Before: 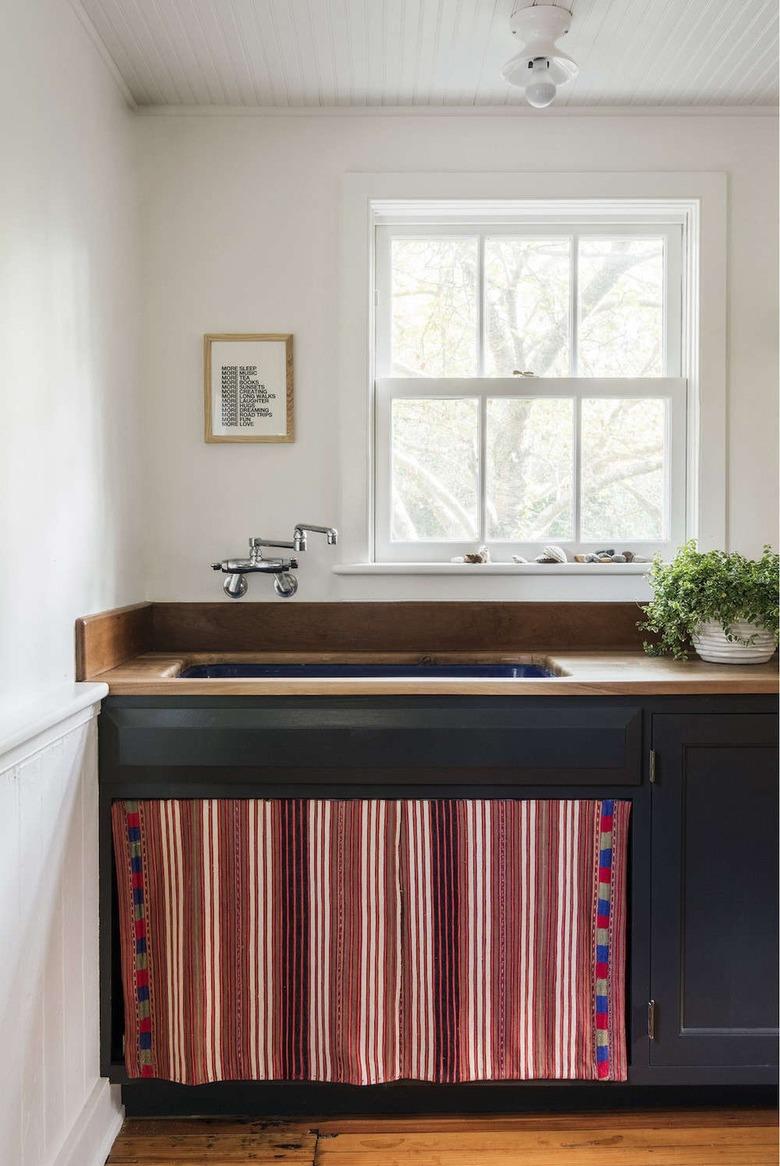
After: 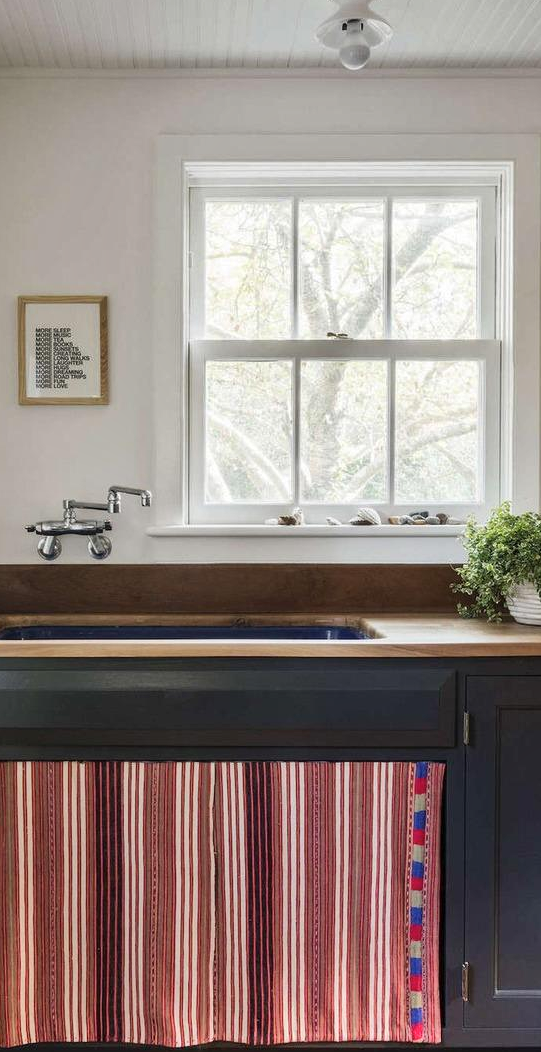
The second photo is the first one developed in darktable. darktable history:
shadows and highlights: soften with gaussian
crop and rotate: left 23.888%, top 3.338%, right 6.703%, bottom 6.435%
